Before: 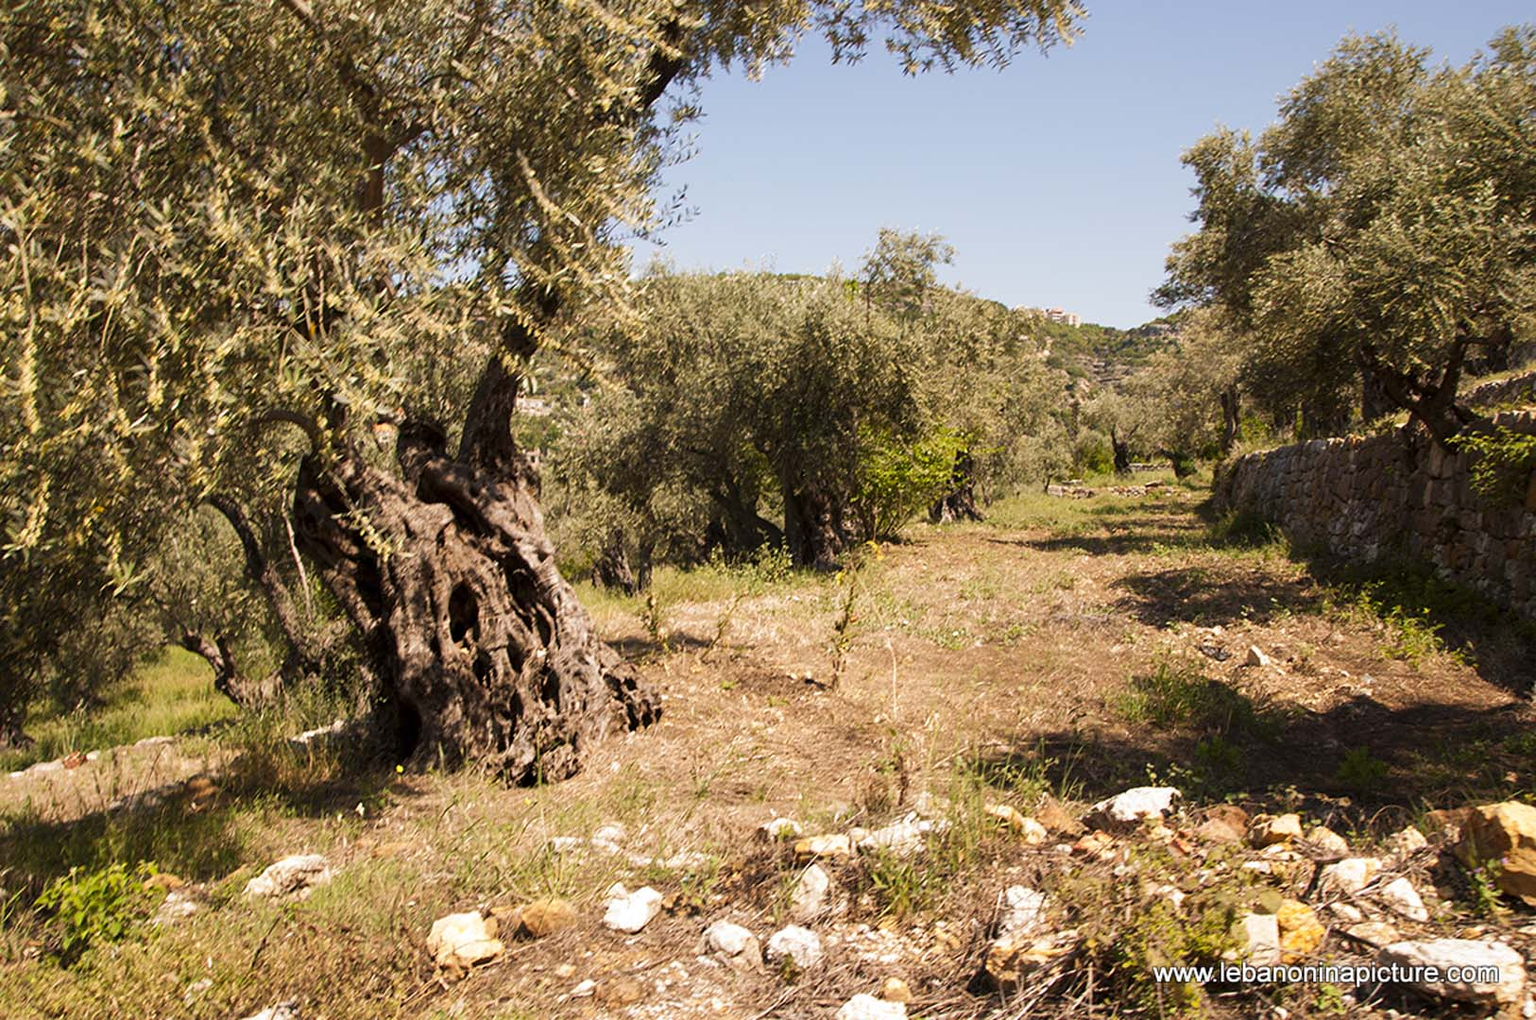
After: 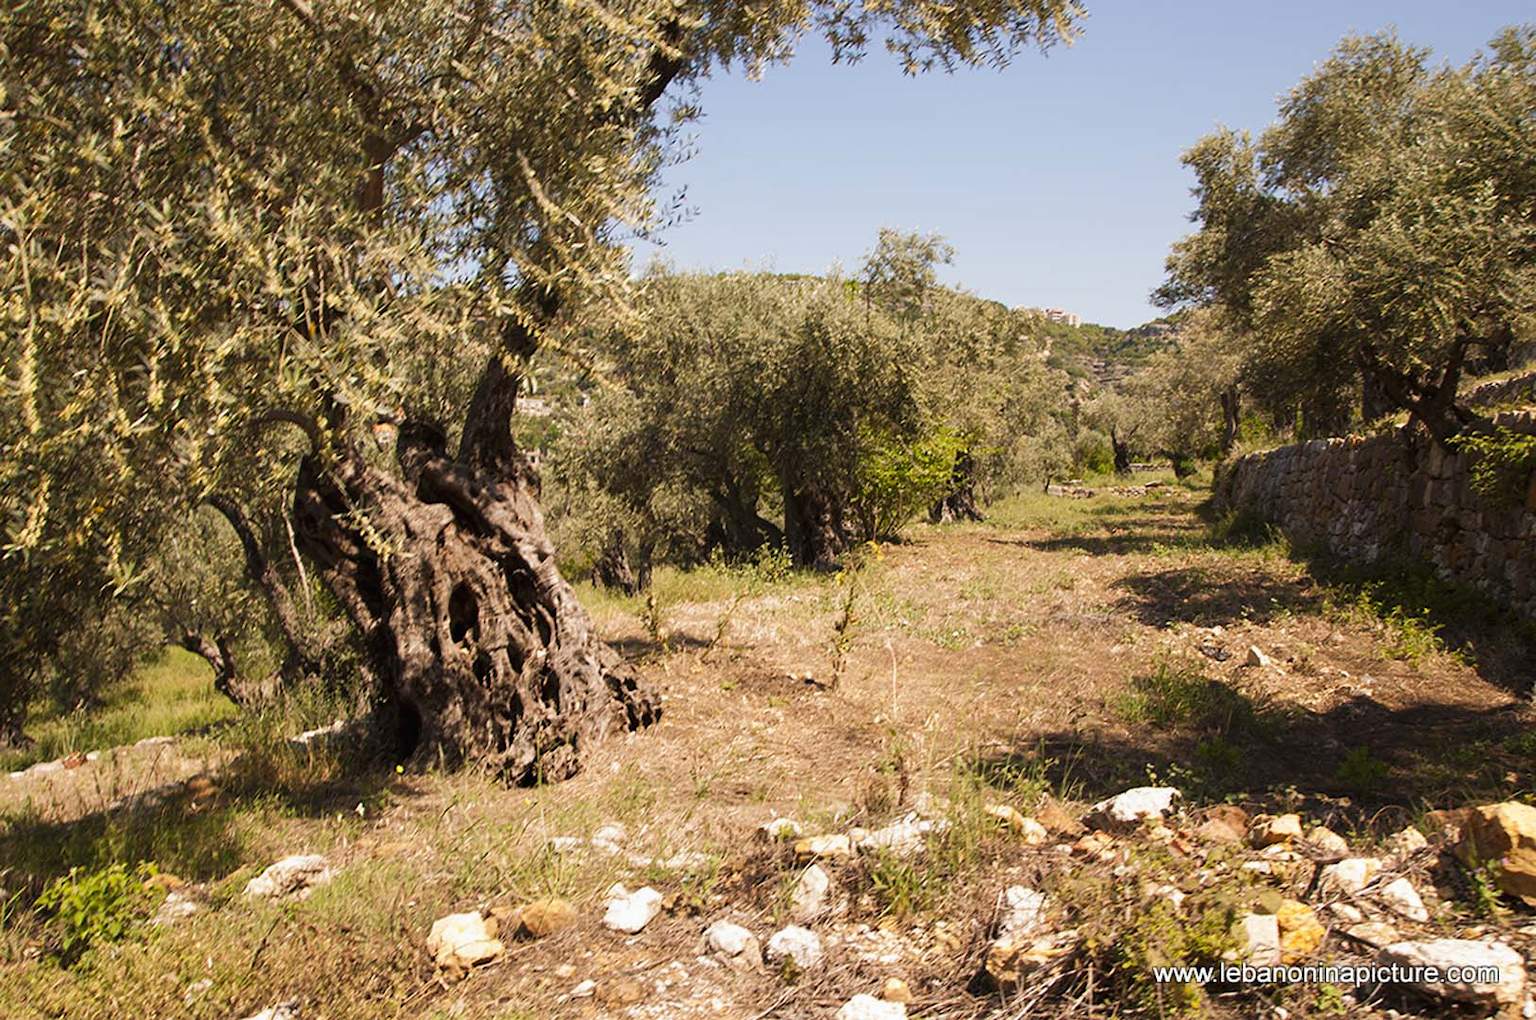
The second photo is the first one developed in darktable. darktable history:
local contrast: mode bilateral grid, contrast 99, coarseness 100, detail 89%, midtone range 0.2
